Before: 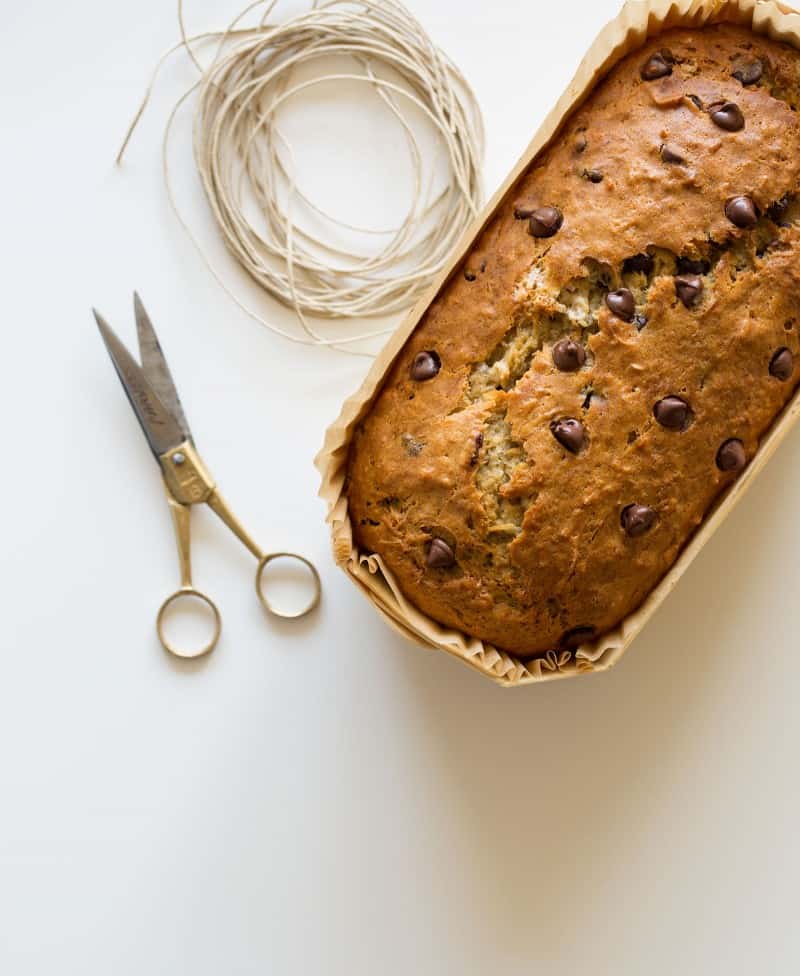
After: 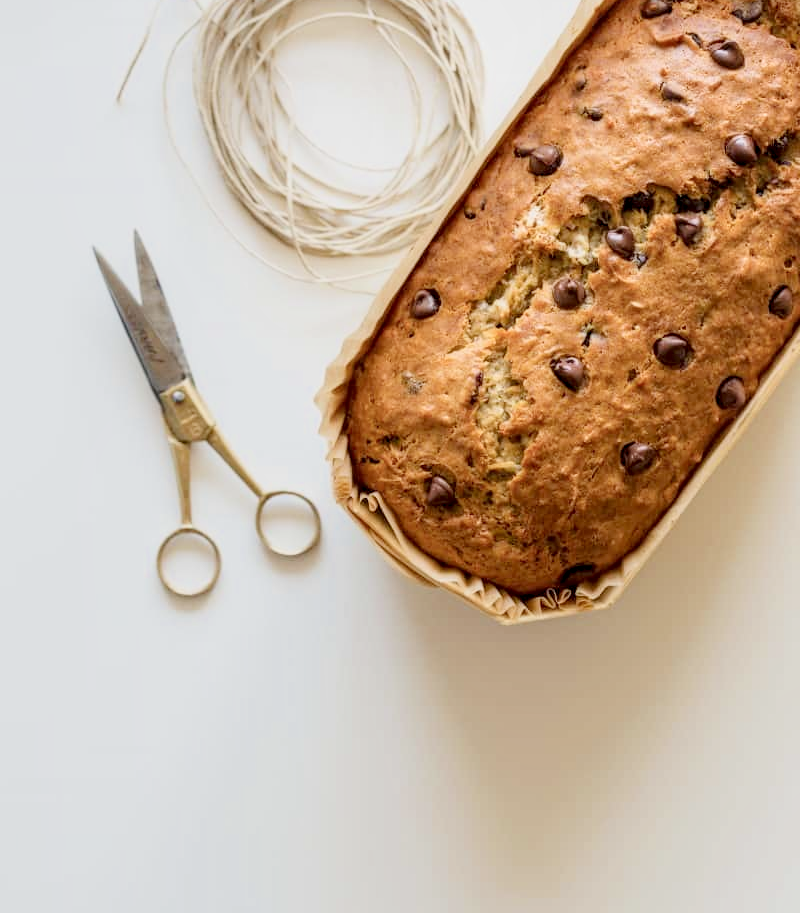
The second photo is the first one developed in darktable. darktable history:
local contrast: highlights 30%, detail 150%
filmic rgb: middle gray luminance 4.18%, black relative exposure -13.07 EV, white relative exposure 5.02 EV, target black luminance 0%, hardness 5.16, latitude 59.5%, contrast 0.753, highlights saturation mix 4.68%, shadows ↔ highlights balance 26.12%
exposure: black level correction 0, exposure 0.893 EV, compensate exposure bias true, compensate highlight preservation false
contrast brightness saturation: contrast 0.098, brightness 0.018, saturation 0.019
tone equalizer: edges refinement/feathering 500, mask exposure compensation -1.57 EV, preserve details no
crop and rotate: top 6.433%
